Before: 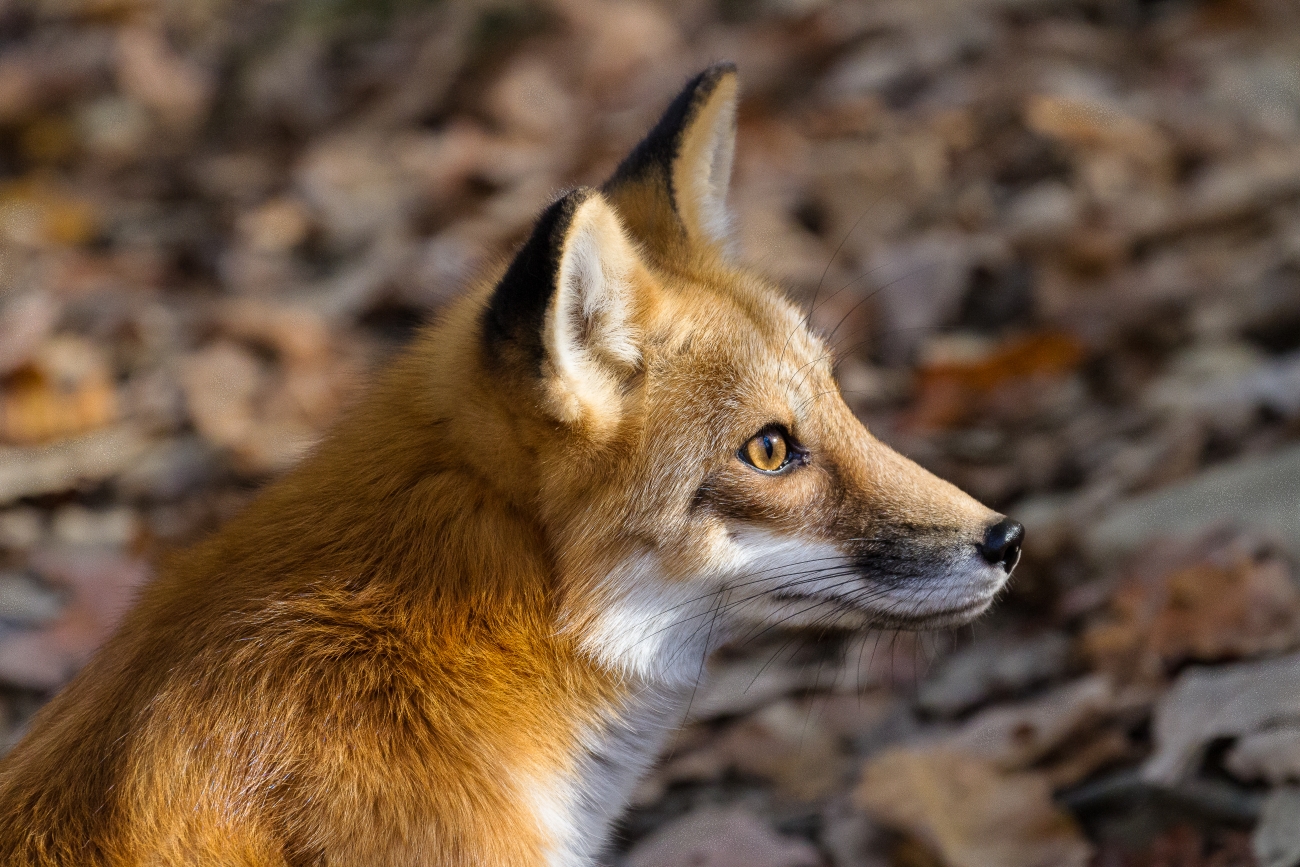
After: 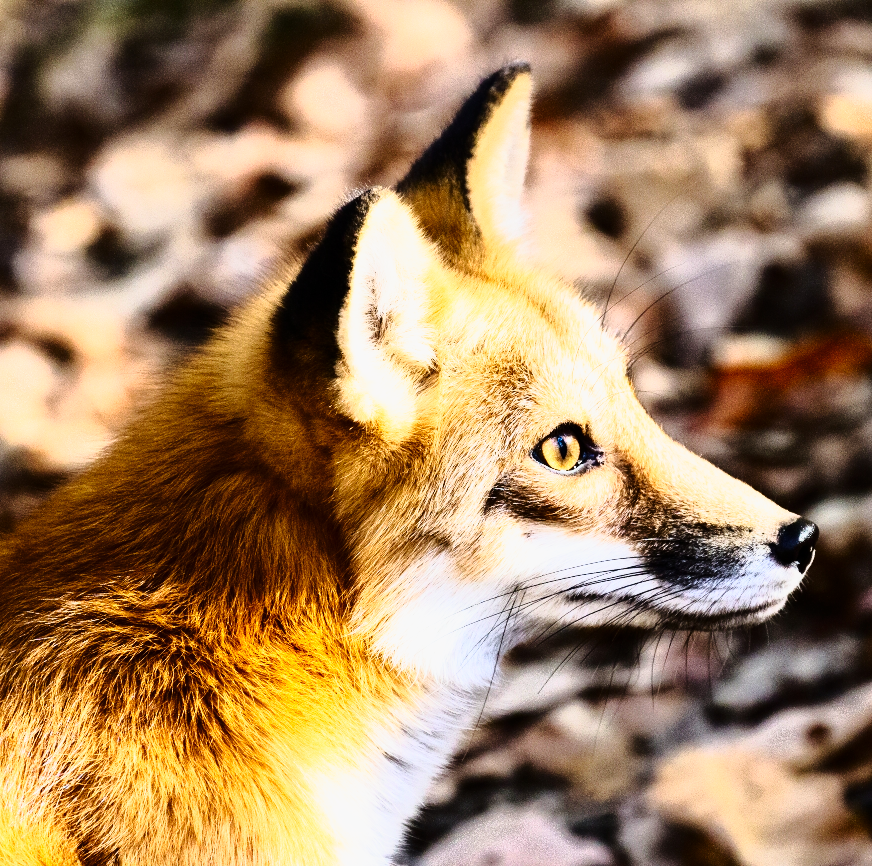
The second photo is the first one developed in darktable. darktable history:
tone curve: curves: ch0 [(0, 0) (0.105, 0.068) (0.195, 0.162) (0.283, 0.283) (0.384, 0.404) (0.485, 0.531) (0.638, 0.681) (0.795, 0.879) (1, 0.977)]; ch1 [(0, 0) (0.161, 0.092) (0.35, 0.33) (0.379, 0.401) (0.456, 0.469) (0.498, 0.506) (0.521, 0.549) (0.58, 0.624) (0.635, 0.671) (1, 1)]; ch2 [(0, 0) (0.371, 0.362) (0.437, 0.437) (0.483, 0.484) (0.53, 0.515) (0.56, 0.58) (0.622, 0.606) (1, 1)], color space Lab, linked channels, preserve colors none
base curve: curves: ch0 [(0, 0) (0.026, 0.03) (0.109, 0.232) (0.351, 0.748) (0.669, 0.968) (1, 1)], preserve colors none
contrast brightness saturation: contrast 0.277
crop and rotate: left 15.902%, right 16.978%
